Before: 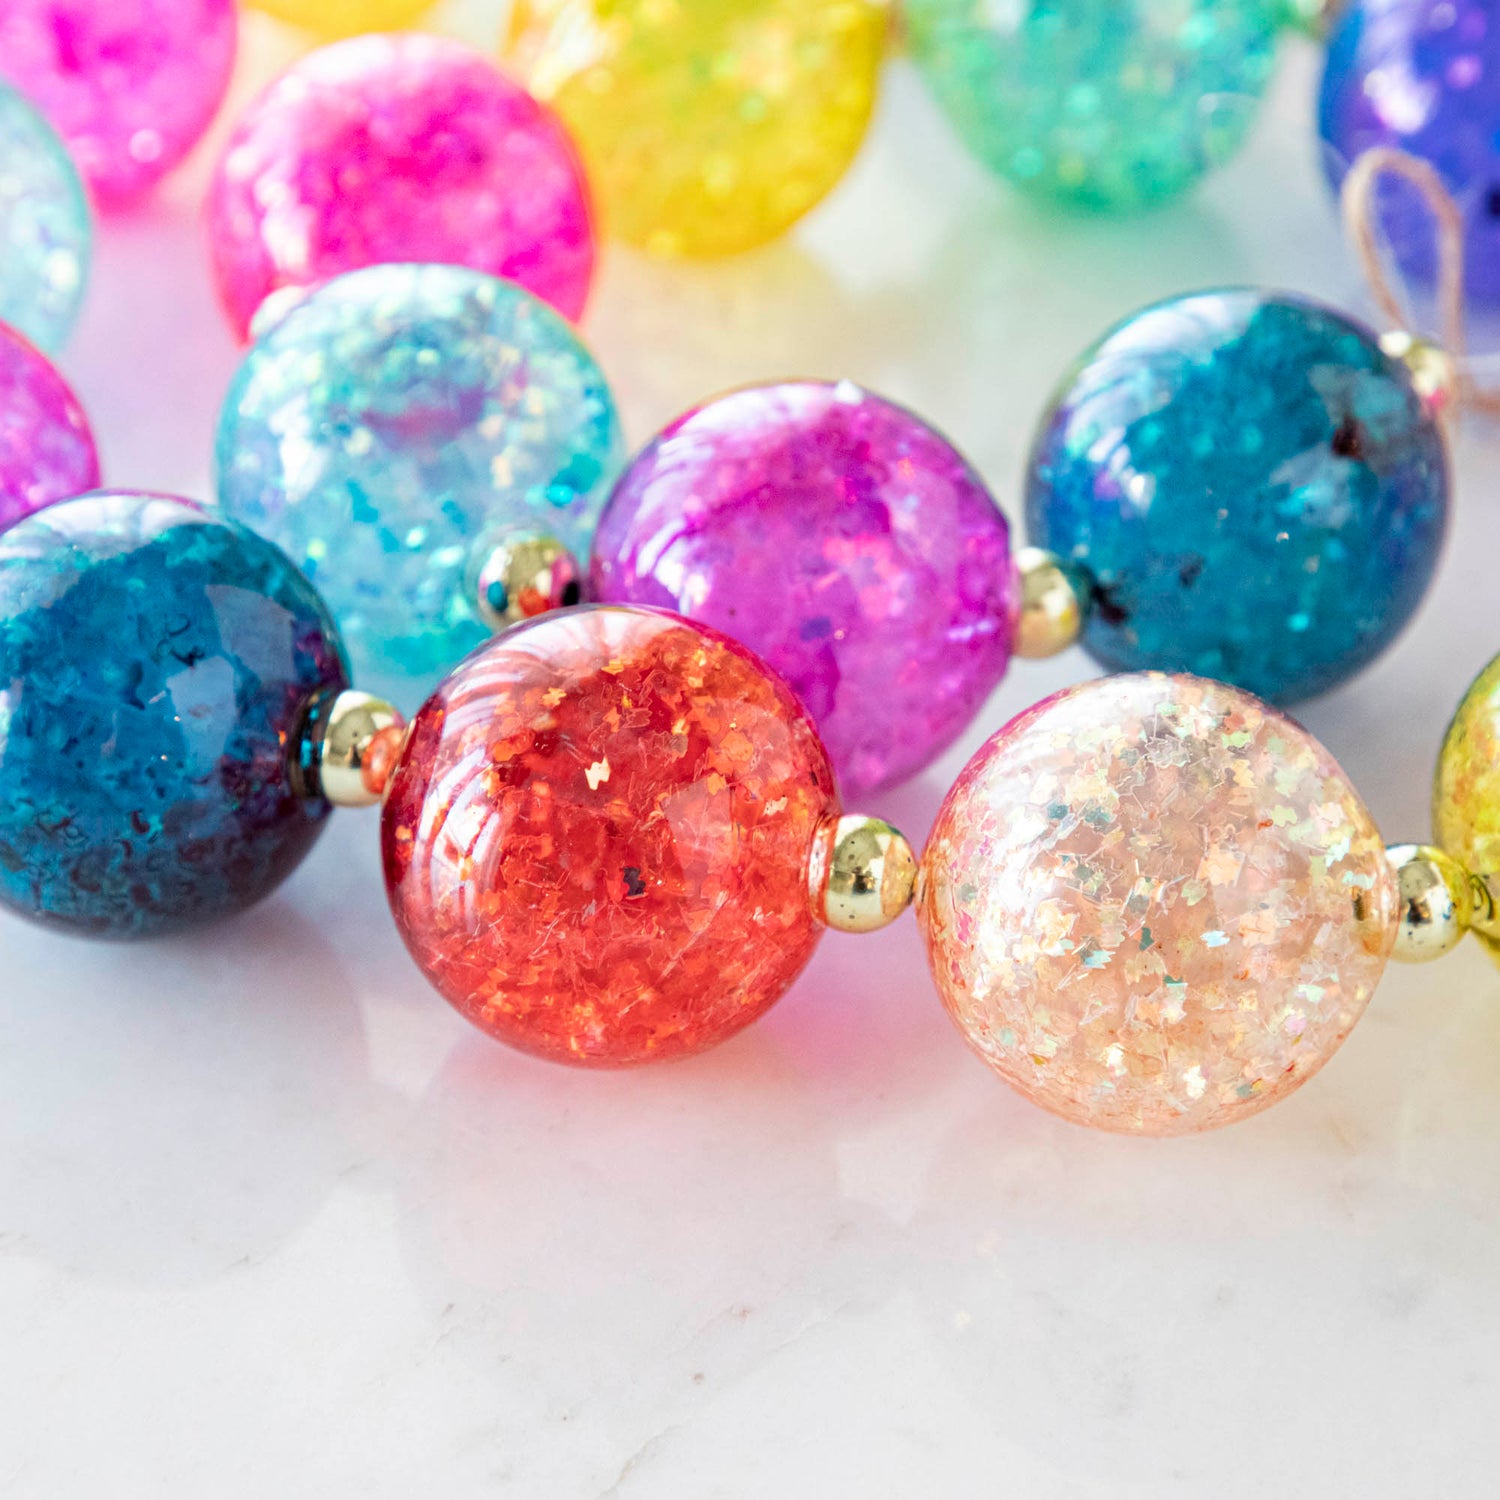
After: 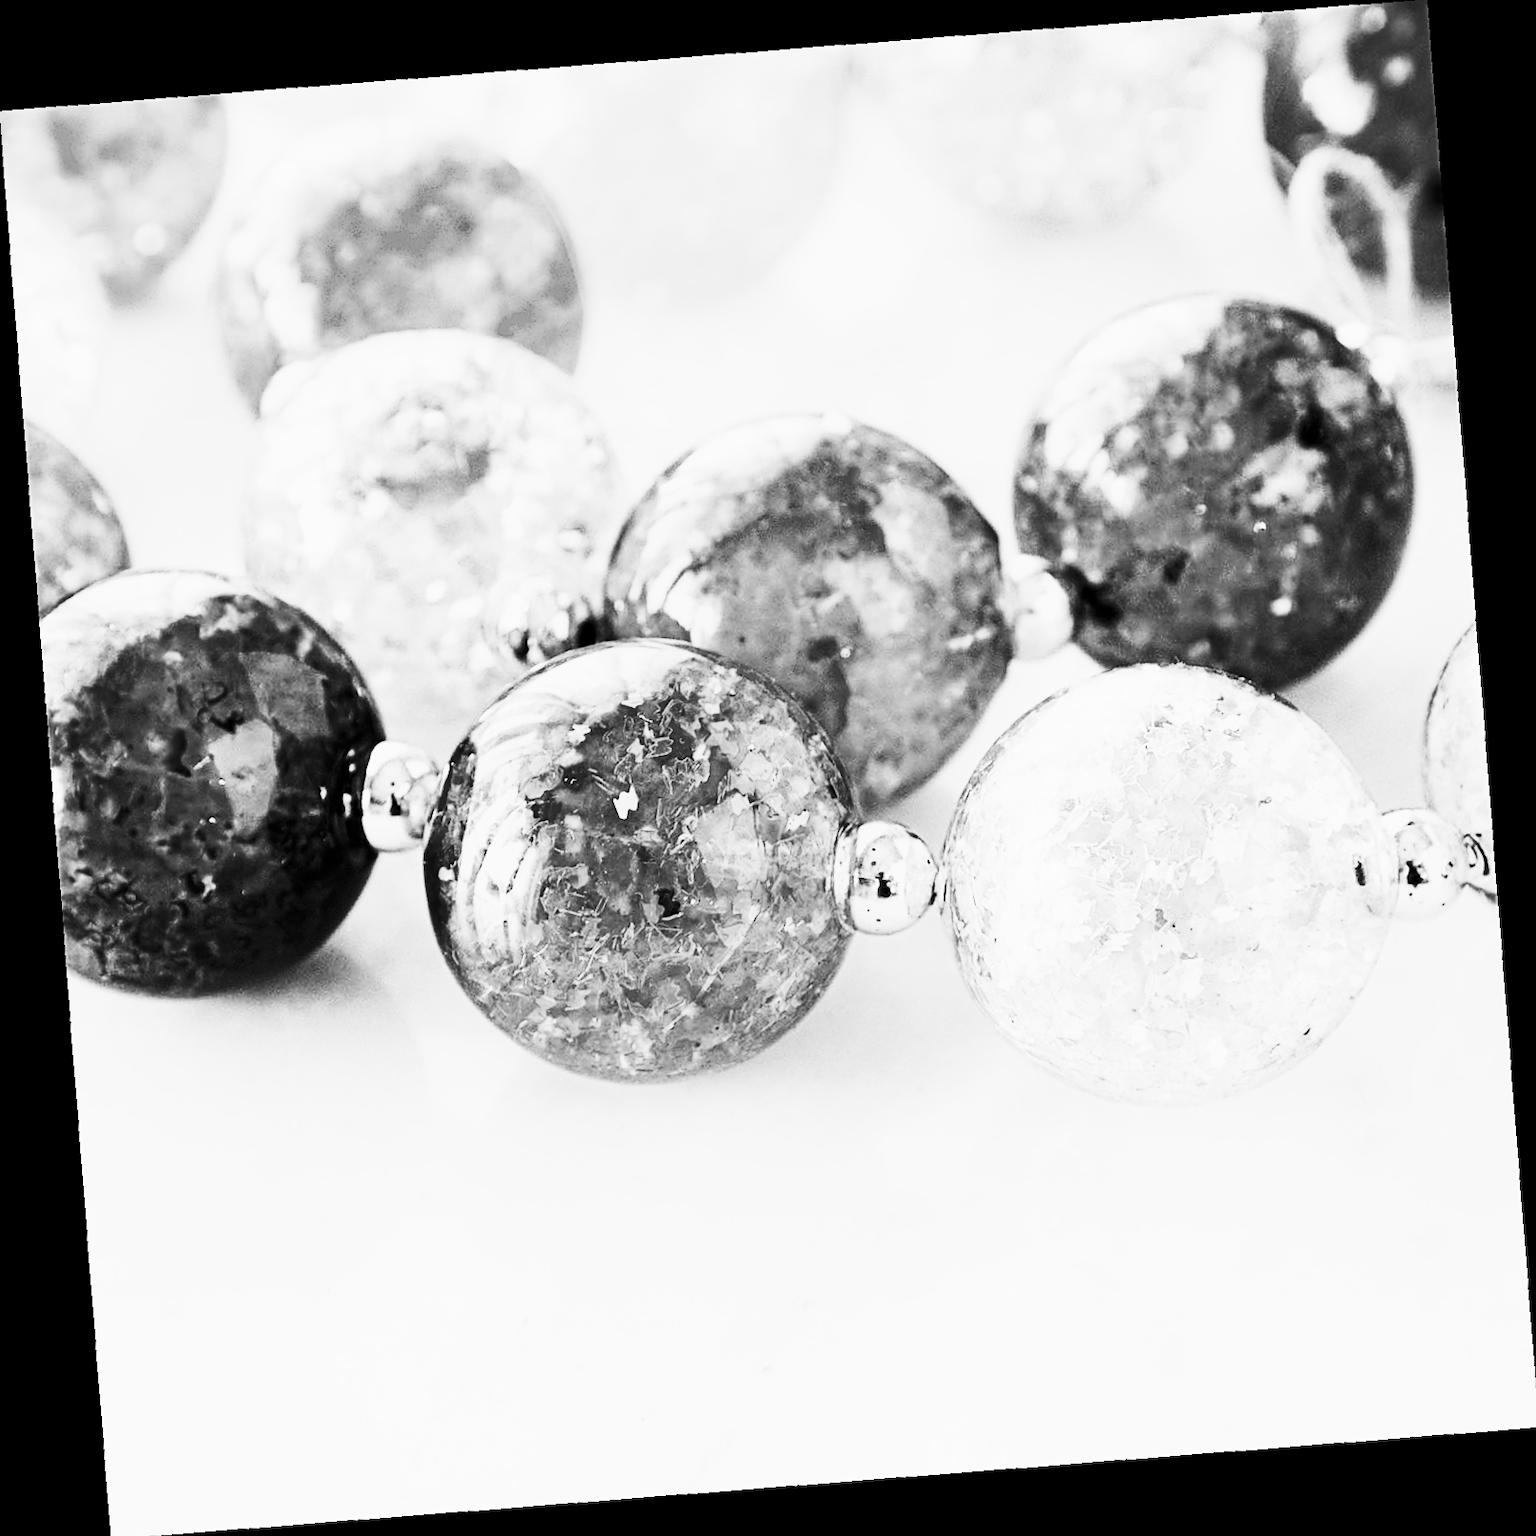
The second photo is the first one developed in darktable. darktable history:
monochrome: on, module defaults
filmic rgb: black relative exposure -7.32 EV, white relative exposure 5.09 EV, hardness 3.2
contrast brightness saturation: contrast 0.93, brightness 0.2
crop and rotate: angle -0.5°
sharpen: on, module defaults
rotate and perspective: rotation -4.98°, automatic cropping off
